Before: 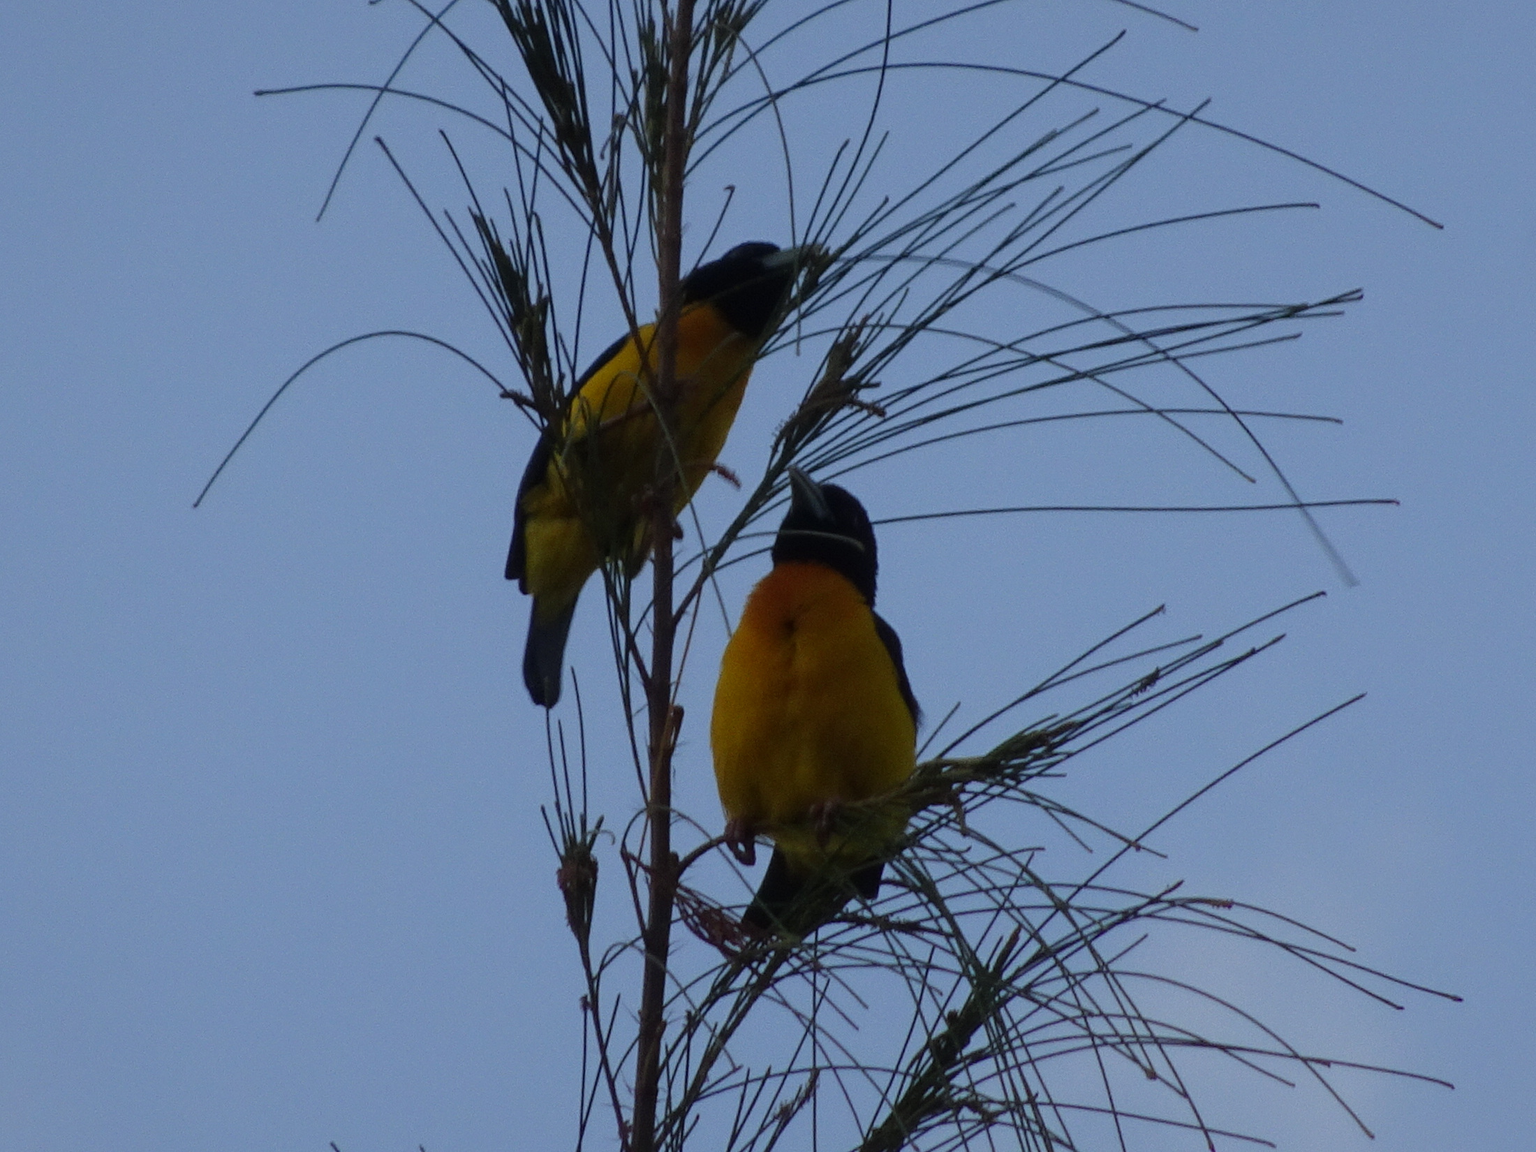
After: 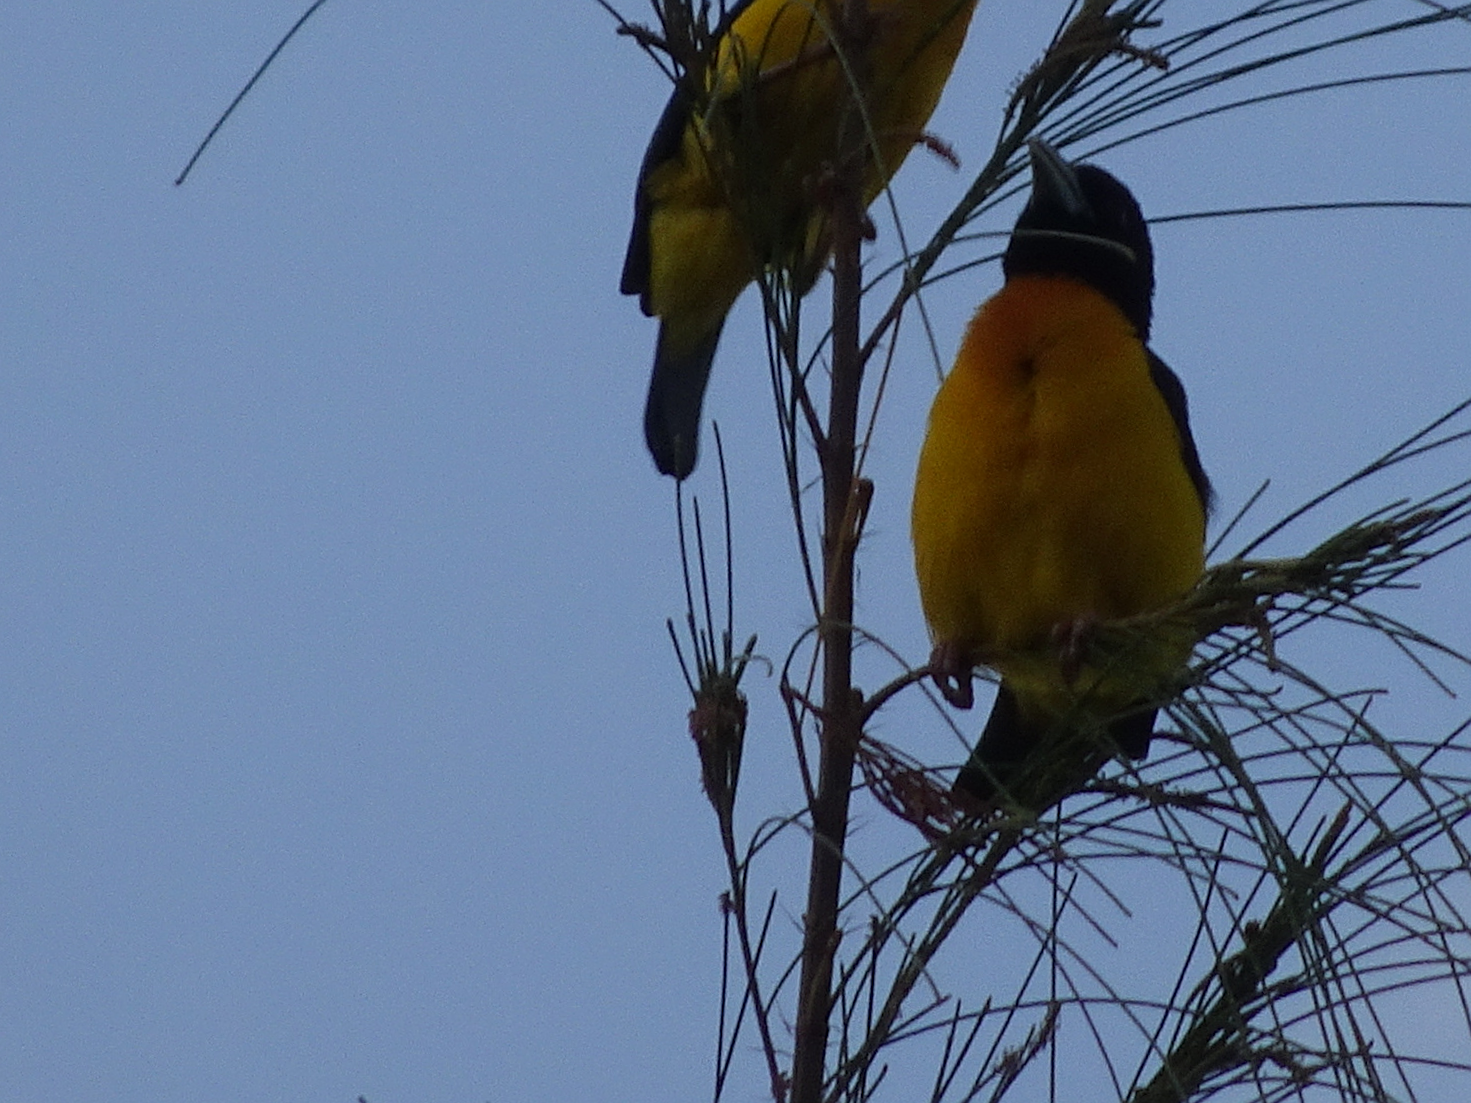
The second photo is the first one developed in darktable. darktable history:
crop and rotate: angle -0.82°, left 3.85%, top 31.828%, right 27.992%
sharpen: on, module defaults
